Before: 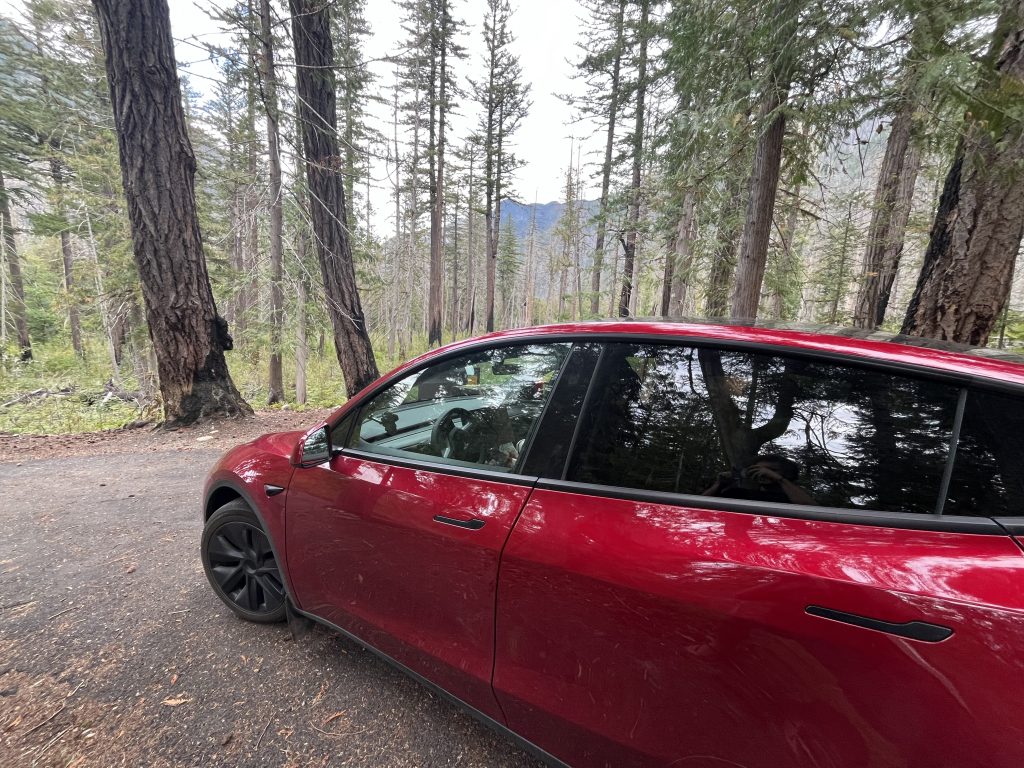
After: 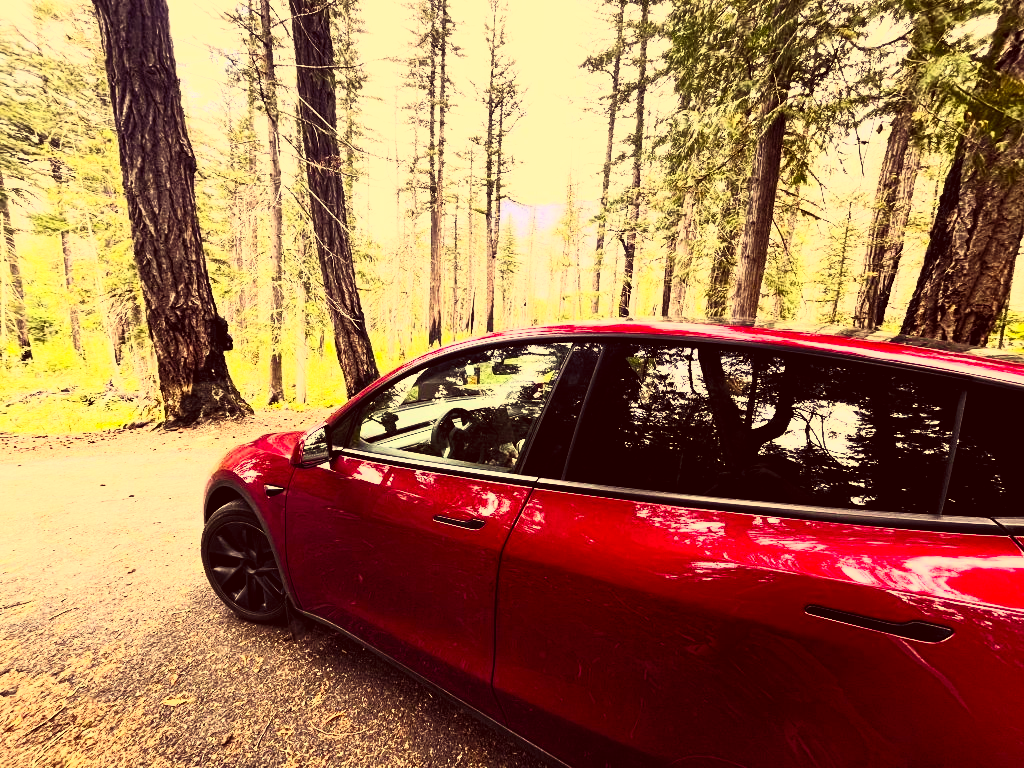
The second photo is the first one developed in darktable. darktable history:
filmic rgb: black relative exposure -5 EV, hardness 2.88, contrast 1.3
color correction: highlights a* 10.12, highlights b* 39.04, shadows a* 14.62, shadows b* 3.37
contrast brightness saturation: contrast 0.83, brightness 0.59, saturation 0.59
